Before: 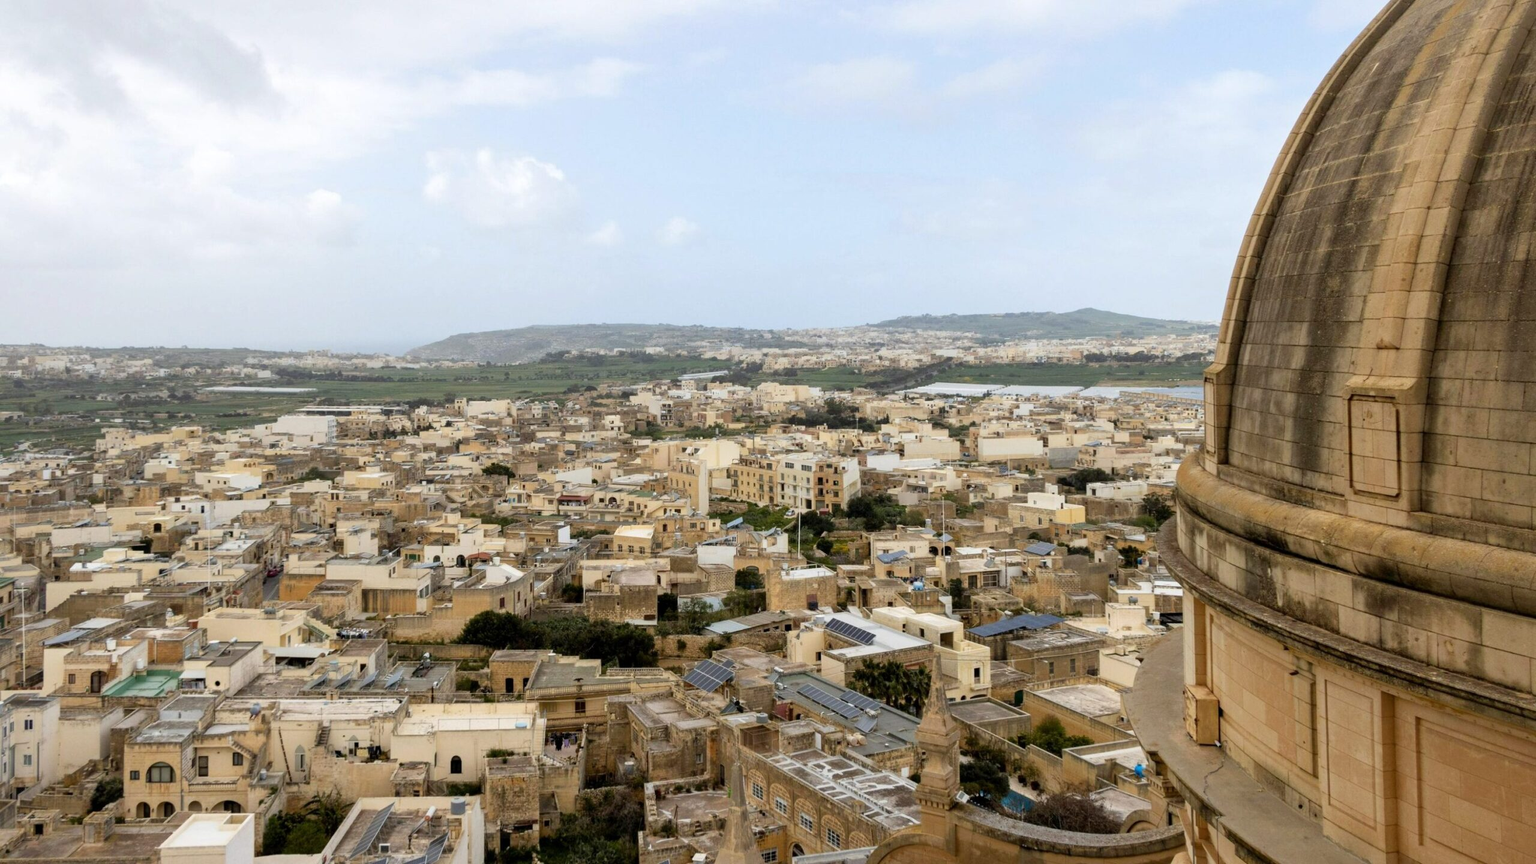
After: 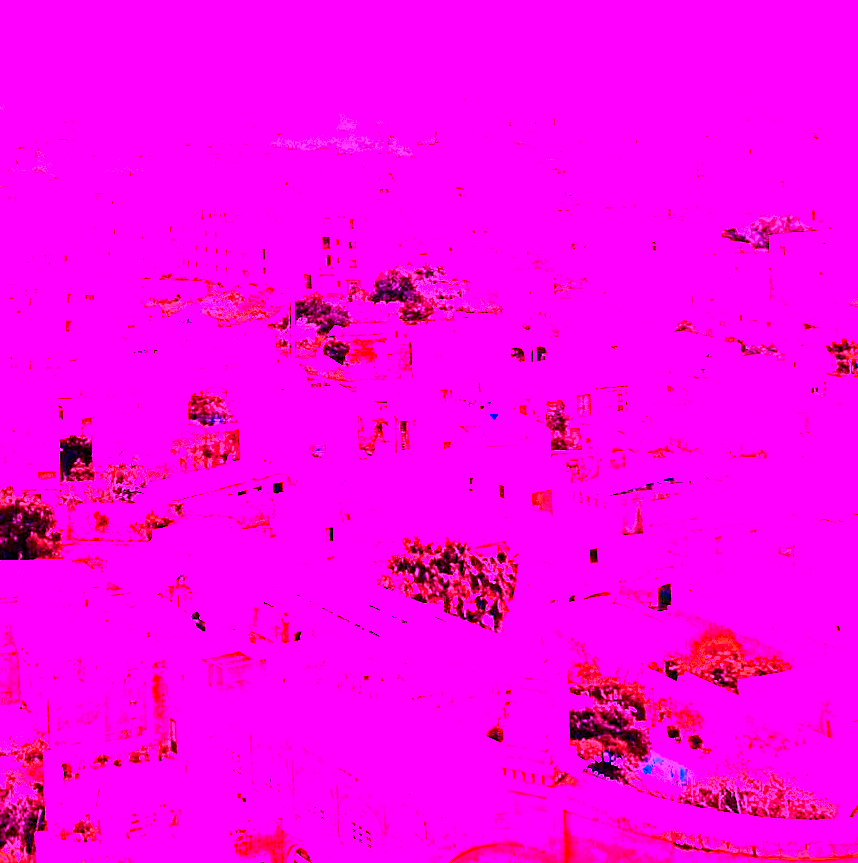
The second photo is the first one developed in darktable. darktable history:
shadows and highlights: shadows 25, highlights -25
rotate and perspective: rotation -1.24°, automatic cropping off
crop: left 40.878%, top 39.176%, right 25.993%, bottom 3.081%
tone curve: curves: ch0 [(0, 0) (0.105, 0.044) (0.195, 0.128) (0.283, 0.283) (0.384, 0.404) (0.485, 0.531) (0.638, 0.681) (0.795, 0.879) (1, 0.977)]; ch1 [(0, 0) (0.161, 0.092) (0.35, 0.33) (0.379, 0.401) (0.456, 0.469) (0.498, 0.503) (0.531, 0.537) (0.596, 0.621) (0.635, 0.671) (1, 1)]; ch2 [(0, 0) (0.371, 0.362) (0.437, 0.437) (0.483, 0.484) (0.53, 0.515) (0.56, 0.58) (0.622, 0.606) (1, 1)], color space Lab, independent channels, preserve colors none
sharpen: radius 1.864, amount 0.398, threshold 1.271
rgb curve: curves: ch0 [(0, 0) (0.072, 0.166) (0.217, 0.293) (0.414, 0.42) (1, 1)], compensate middle gray true, preserve colors basic power
white balance: red 8, blue 8
